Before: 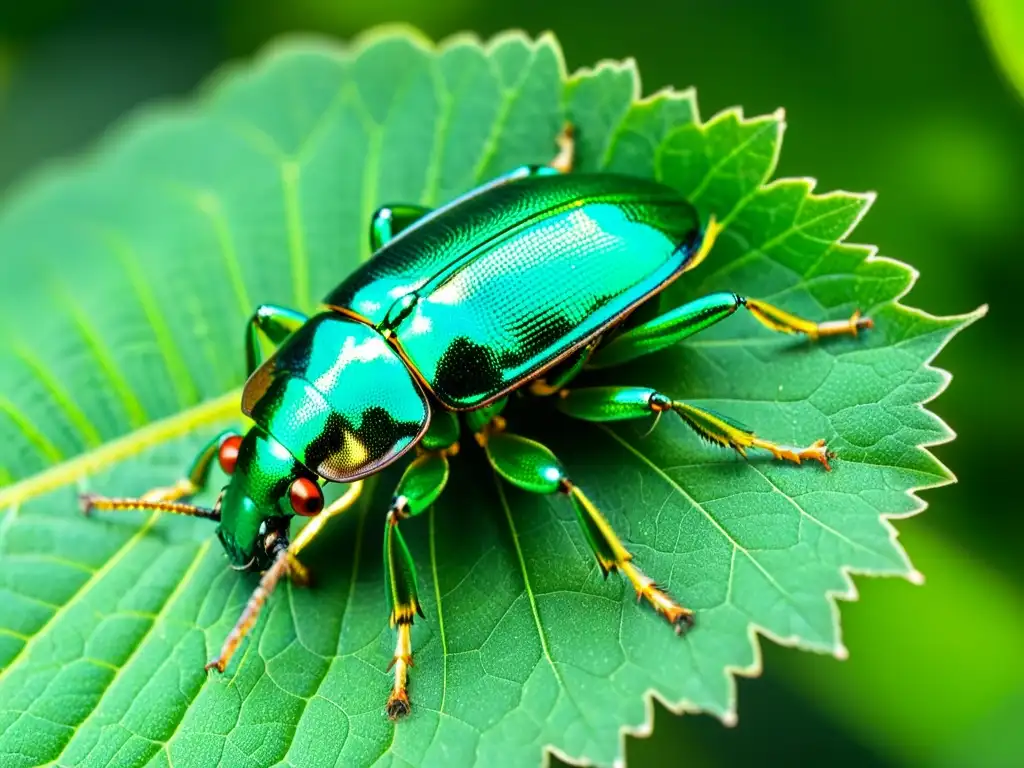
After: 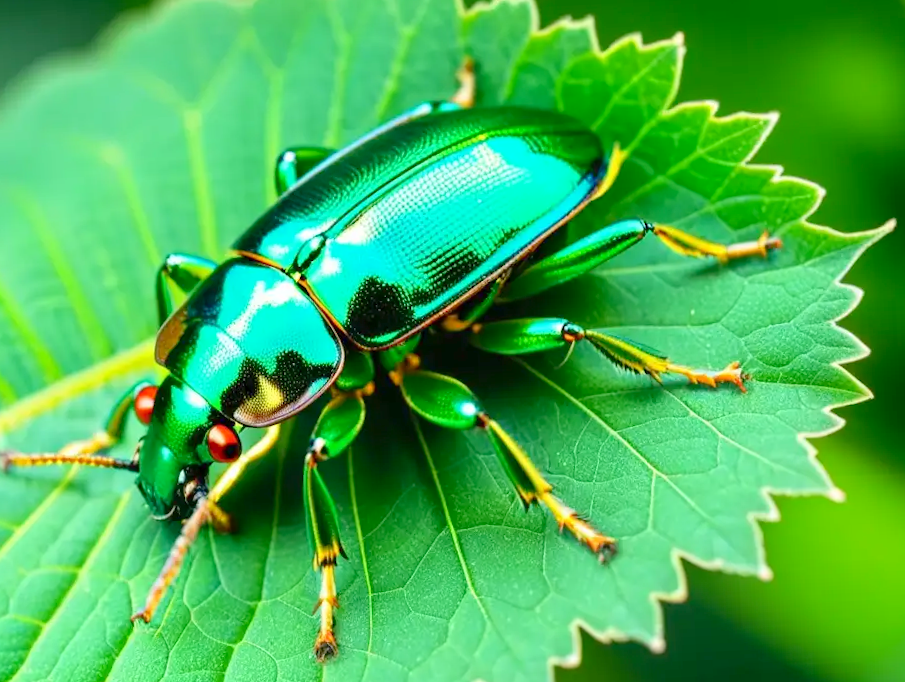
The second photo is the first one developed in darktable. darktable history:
crop and rotate: angle 2.72°, left 6.041%, top 5.672%
levels: levels [0, 0.445, 1]
